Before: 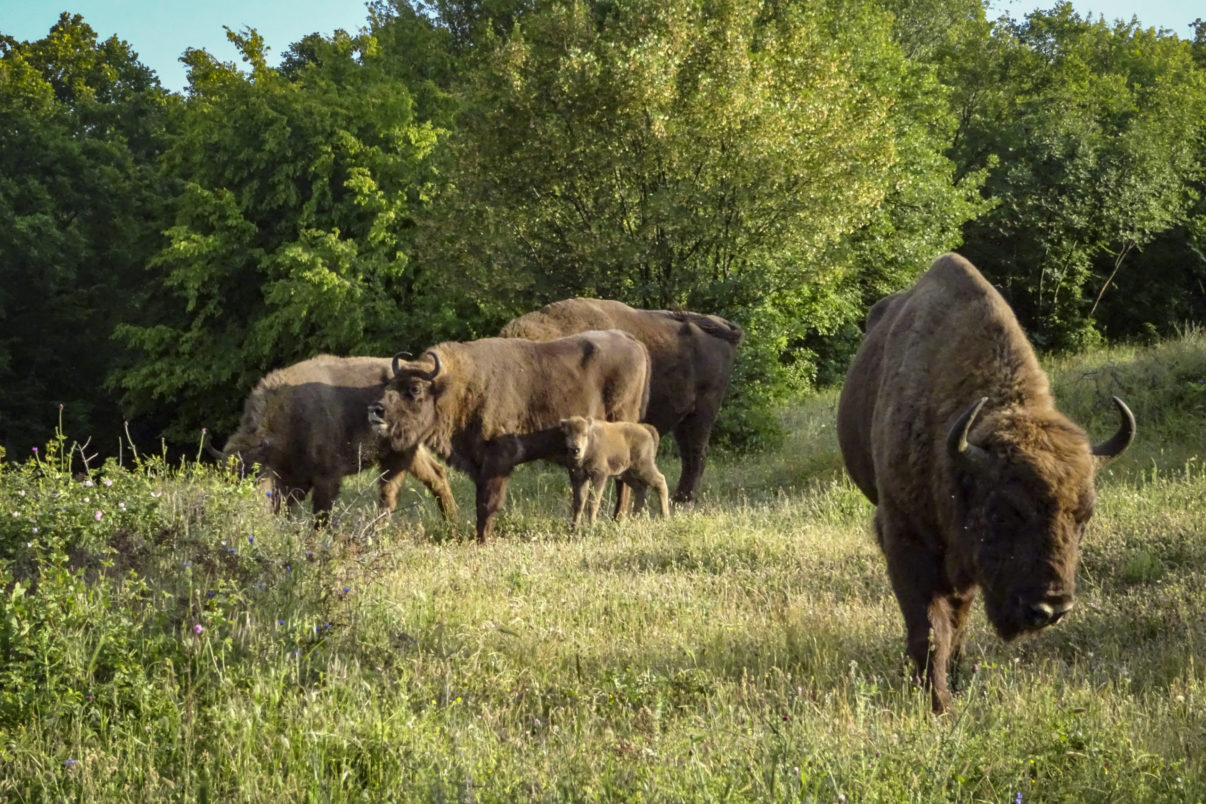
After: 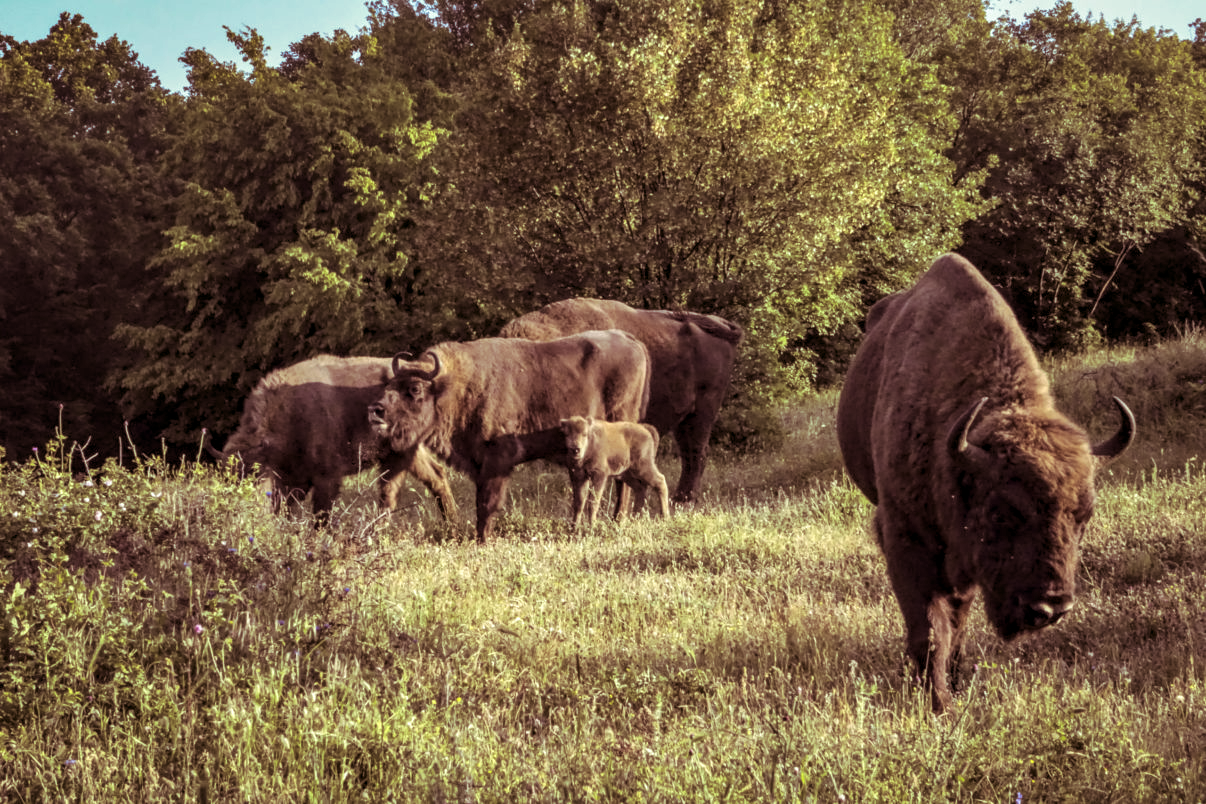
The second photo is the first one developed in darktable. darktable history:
local contrast: detail 130%
split-toning: on, module defaults
